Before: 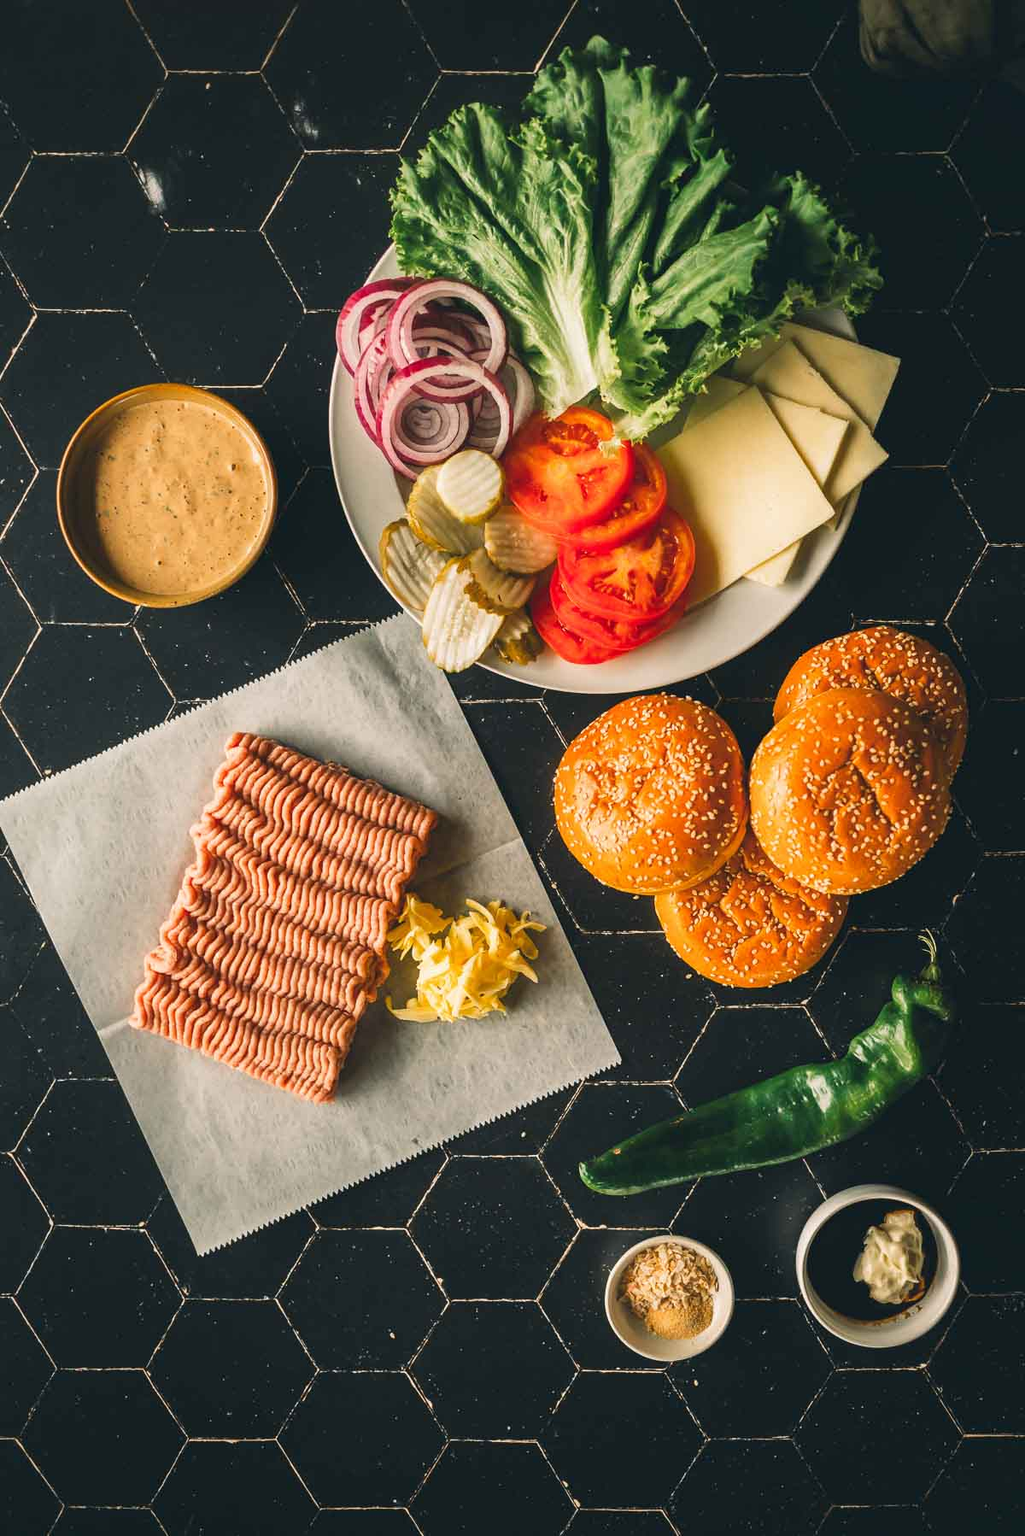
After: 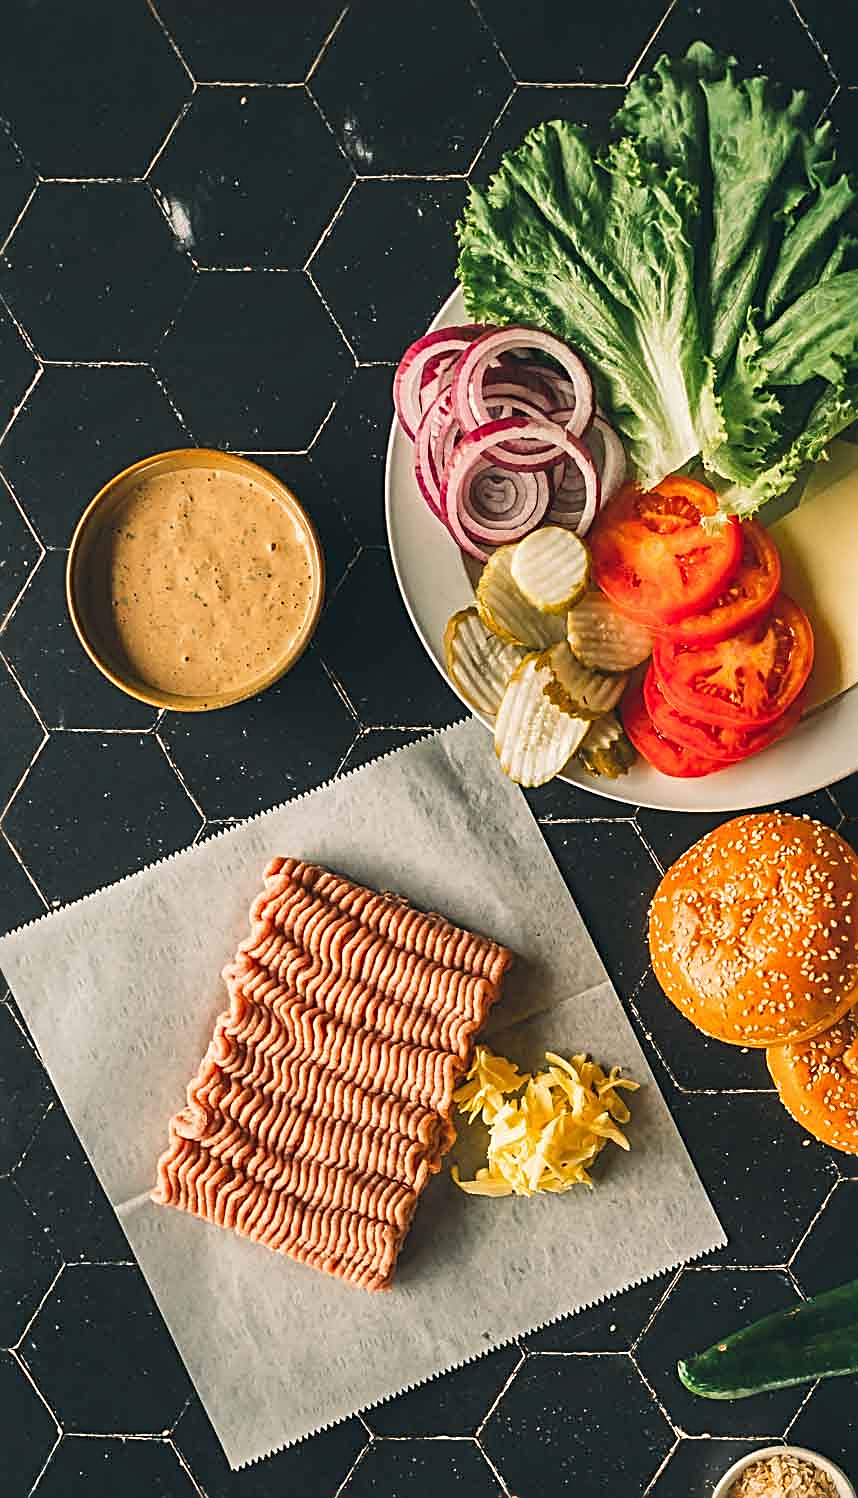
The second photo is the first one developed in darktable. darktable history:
crop: right 28.43%, bottom 16.647%
shadows and highlights: shadows 31.98, highlights -31.33, soften with gaussian
tone equalizer: edges refinement/feathering 500, mask exposure compensation -1.57 EV, preserve details no
sharpen: radius 2.841, amount 0.719
